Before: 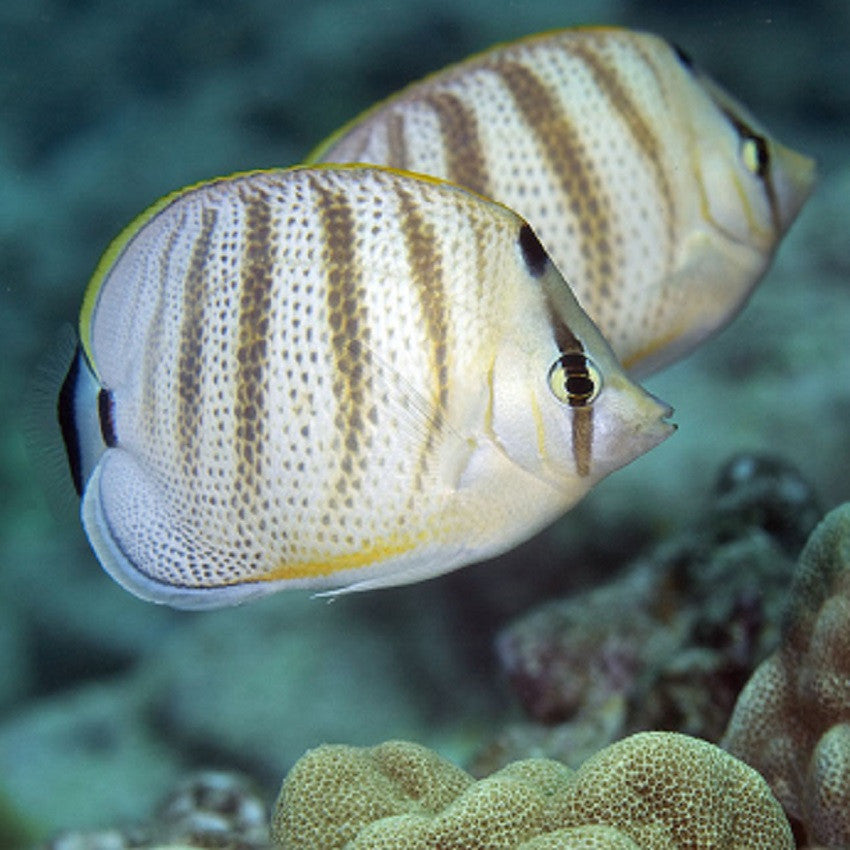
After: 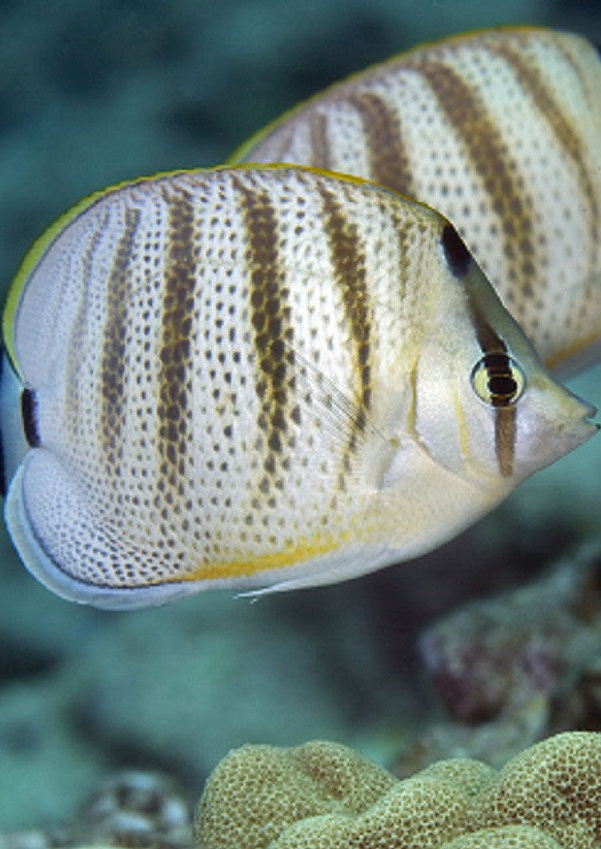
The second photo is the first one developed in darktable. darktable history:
crop and rotate: left 9.061%, right 20.142%
shadows and highlights: shadows 20.91, highlights -82.73, soften with gaussian
